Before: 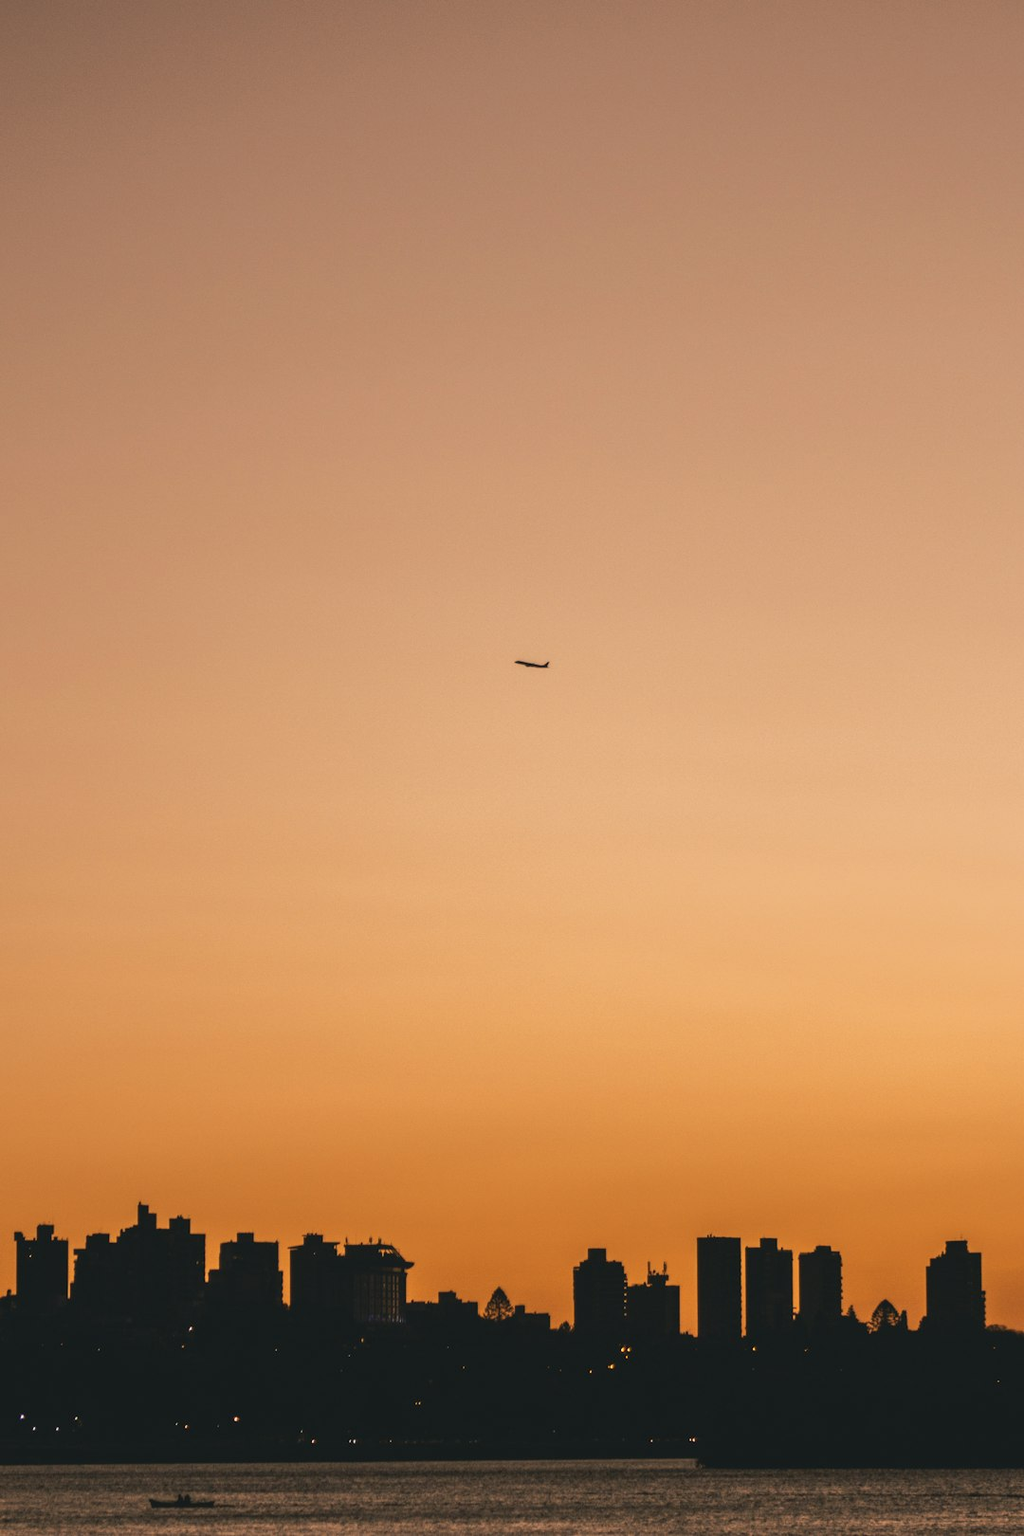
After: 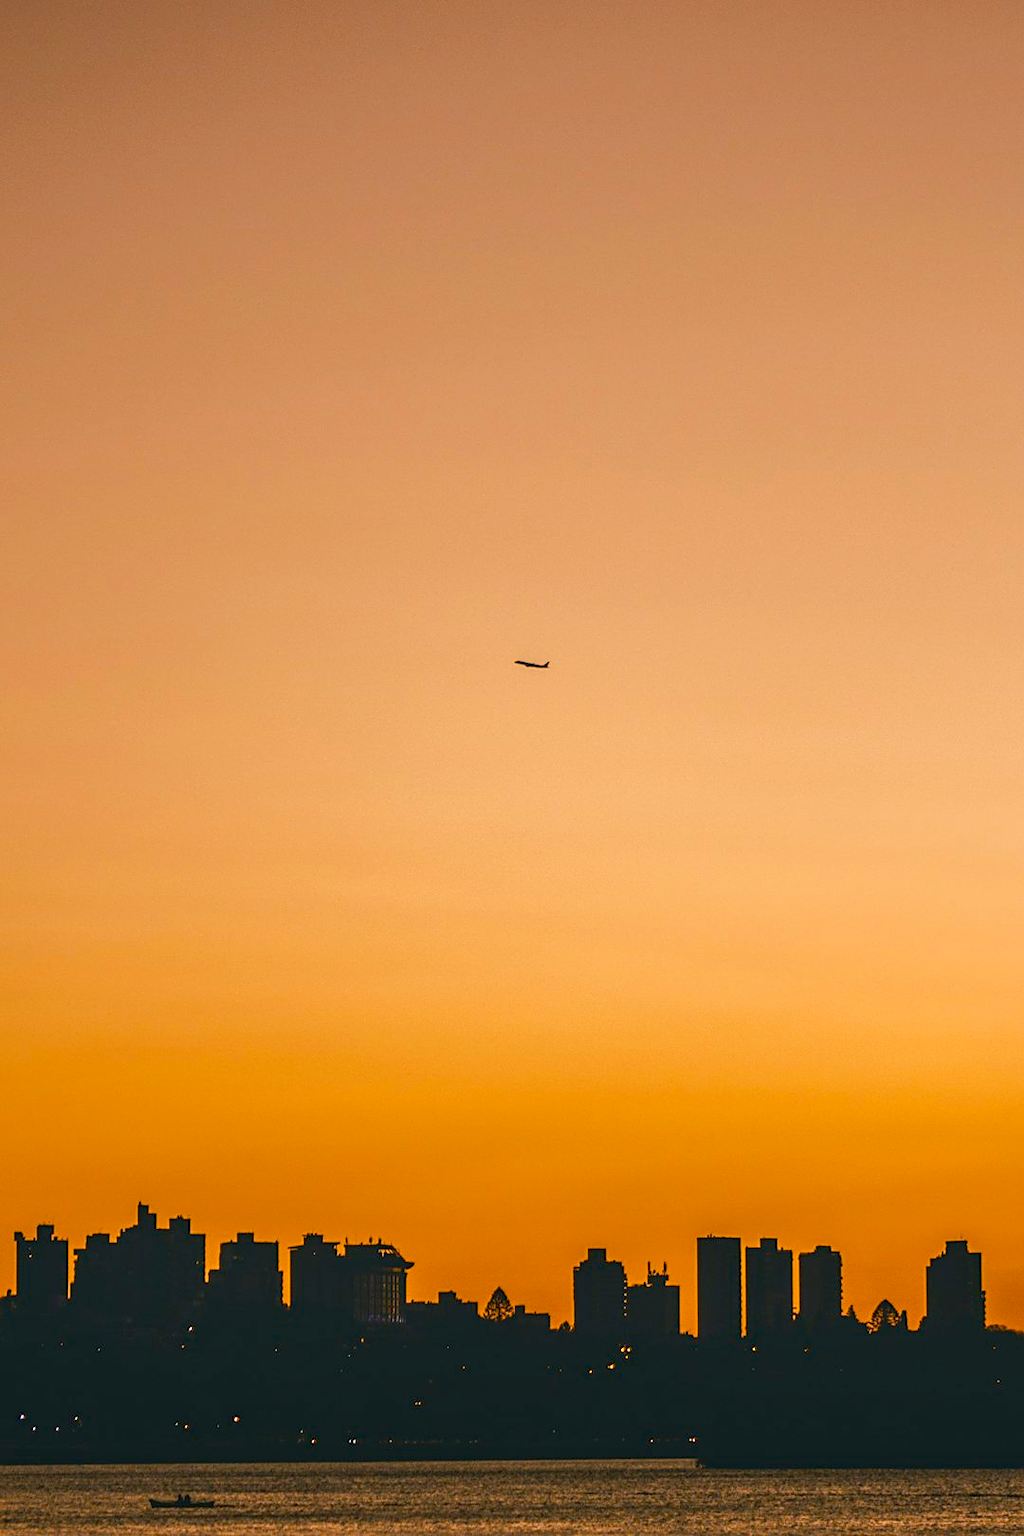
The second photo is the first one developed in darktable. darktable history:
local contrast: on, module defaults
sharpen: on, module defaults
color balance rgb: linear chroma grading › global chroma 15.315%, perceptual saturation grading › global saturation 34.97%, perceptual saturation grading › highlights -29.824%, perceptual saturation grading › shadows 35.661%
levels: levels [0, 0.478, 1]
